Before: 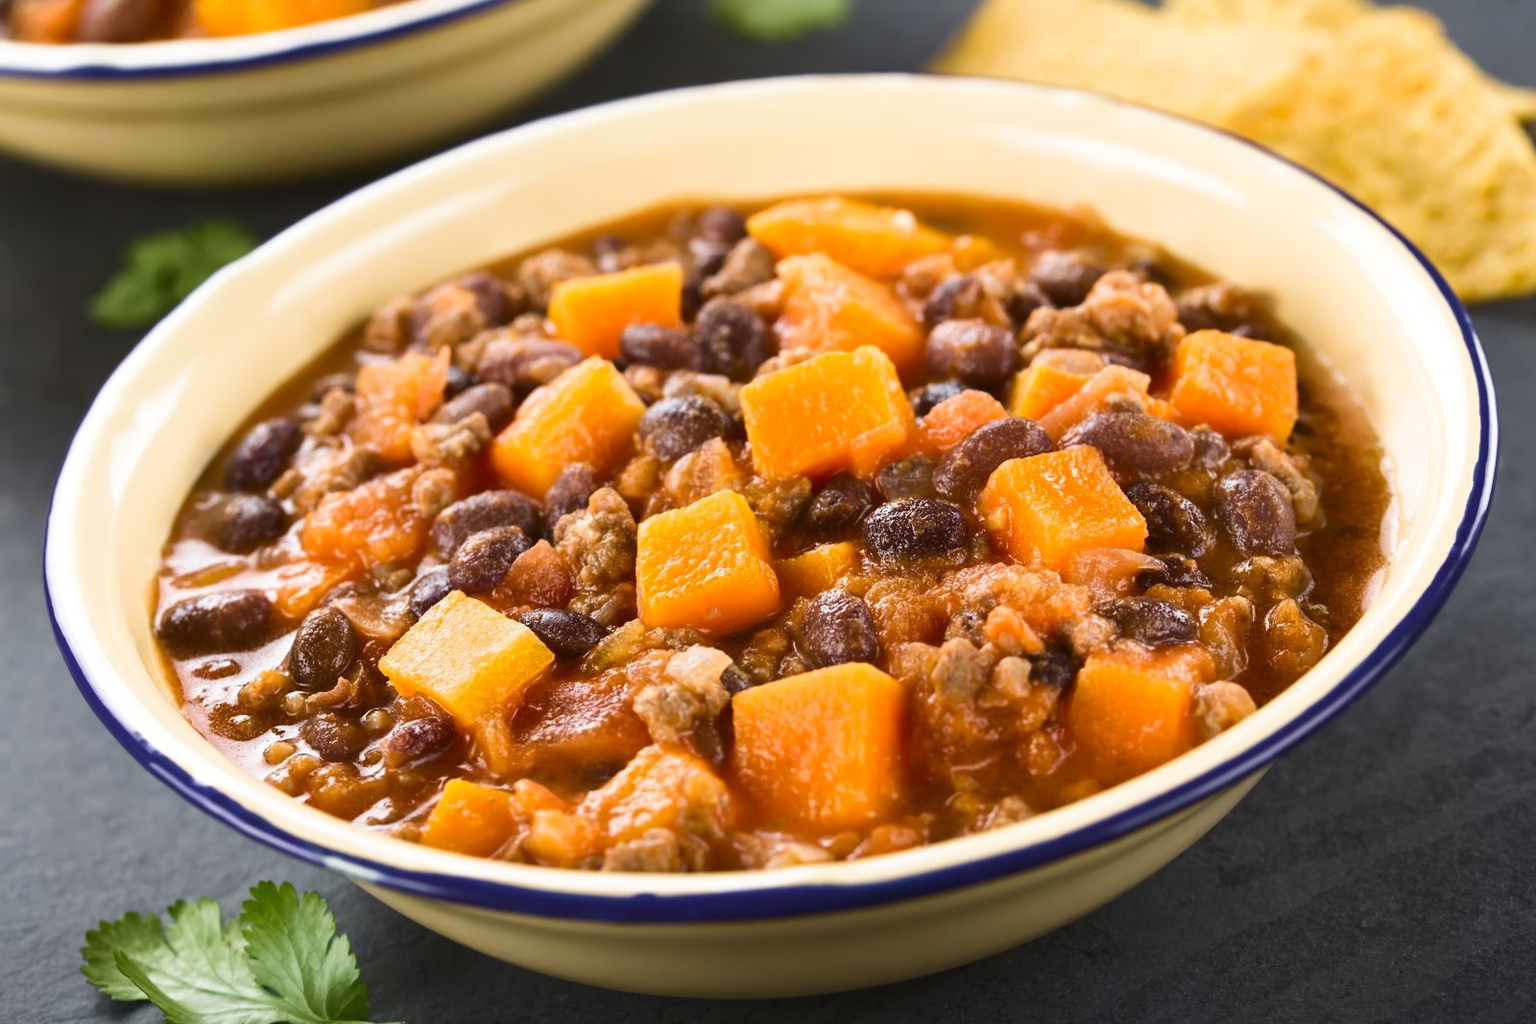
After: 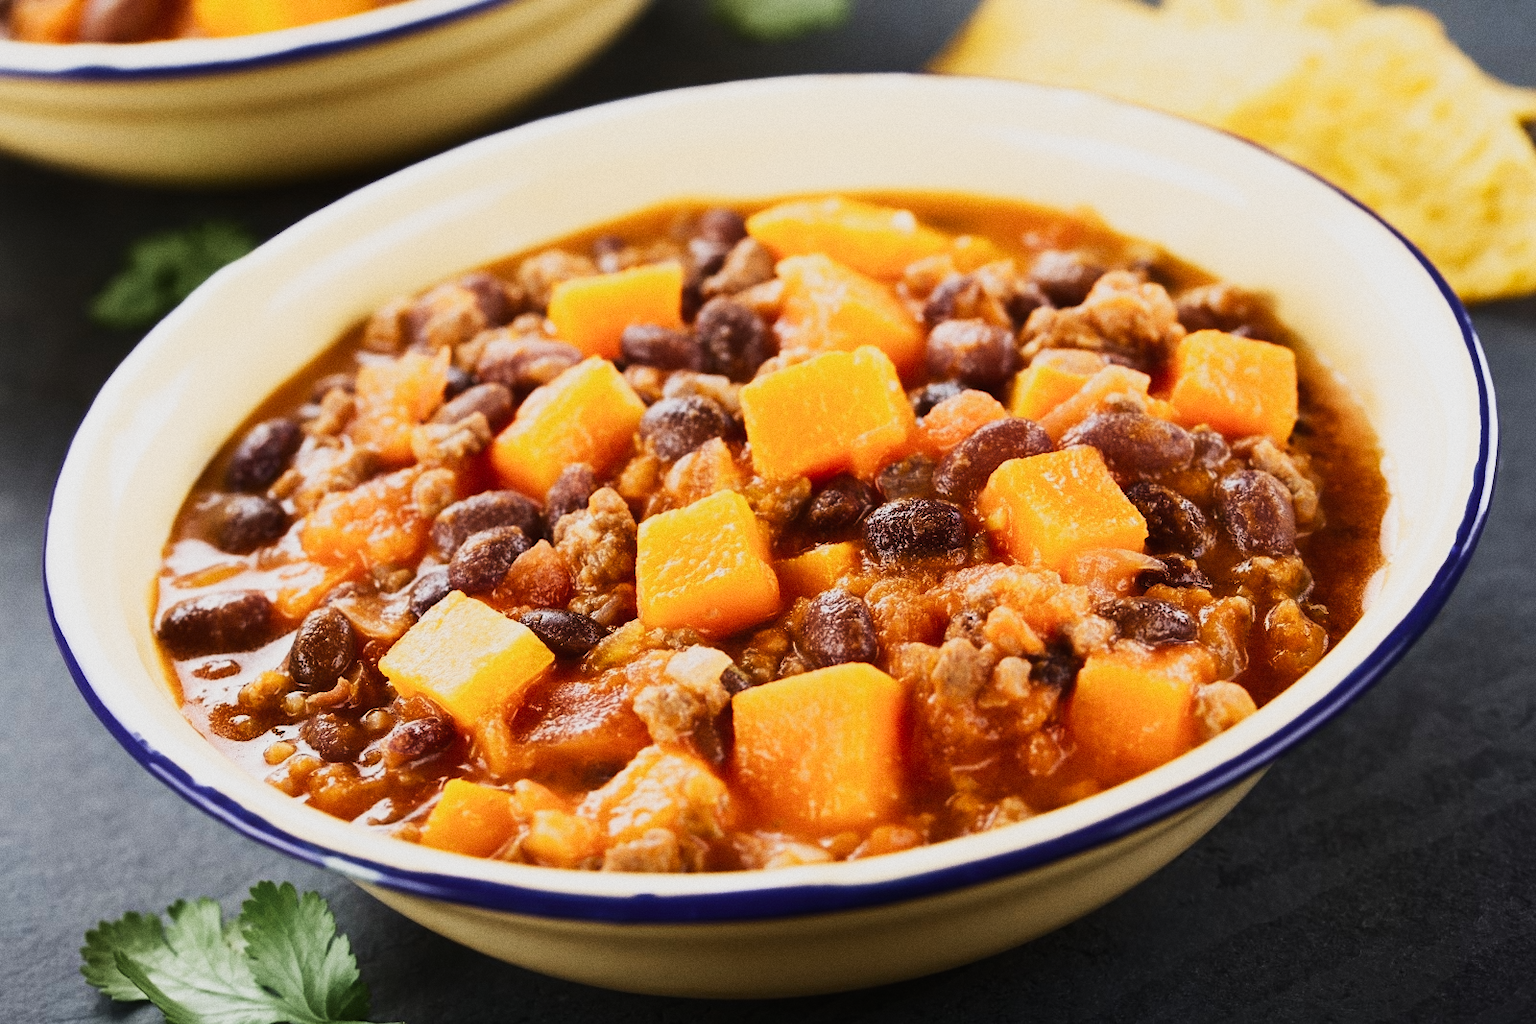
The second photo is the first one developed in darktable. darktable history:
contrast equalizer "negative clarity": octaves 7, y [[0.6 ×6], [0.55 ×6], [0 ×6], [0 ×6], [0 ×6]], mix -0.3
color balance rgb "creative | pacific film": shadows lift › chroma 2%, shadows lift › hue 219.6°, power › hue 313.2°, highlights gain › chroma 3%, highlights gain › hue 75.6°, global offset › luminance 0.5%, perceptual saturation grading › global saturation 15.33%, perceptual saturation grading › highlights -19.33%, perceptual saturation grading › shadows 20%, global vibrance 20%
color equalizer "creative | pacific": saturation › orange 1.03, saturation › yellow 0.883, saturation › green 0.883, saturation › blue 1.08, saturation › magenta 1.05, hue › orange -4.88, hue › green 8.78, brightness › red 1.06, brightness › orange 1.08, brightness › yellow 0.916, brightness › green 0.916, brightness › cyan 1.04, brightness › blue 1.12, brightness › magenta 1.07 | blend: blend mode normal, opacity 100%; mask: uniform (no mask)
grain "film": coarseness 0.09 ISO
rgb primaries "creative | pacific": red hue -0.042, red purity 1.1, green hue 0.047, green purity 1.12, blue hue -0.089, blue purity 0.937
sigmoid: contrast 1.7, skew 0.1, preserve hue 0%, red attenuation 0.1, red rotation 0.035, green attenuation 0.1, green rotation -0.017, blue attenuation 0.15, blue rotation -0.052, base primaries Rec2020
